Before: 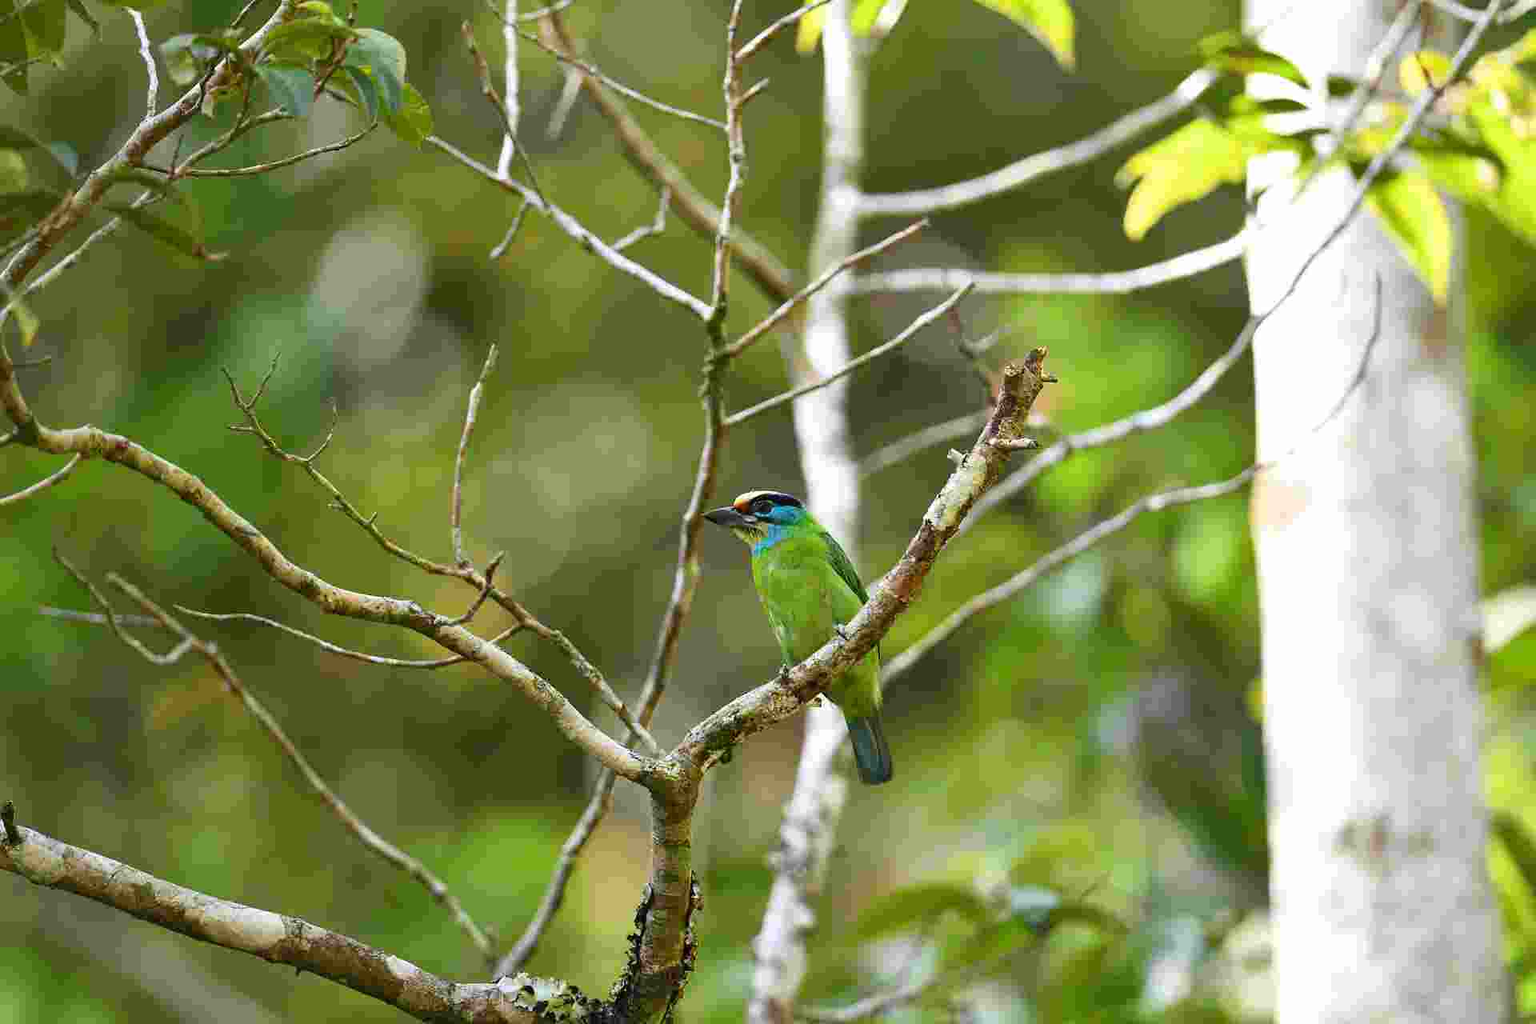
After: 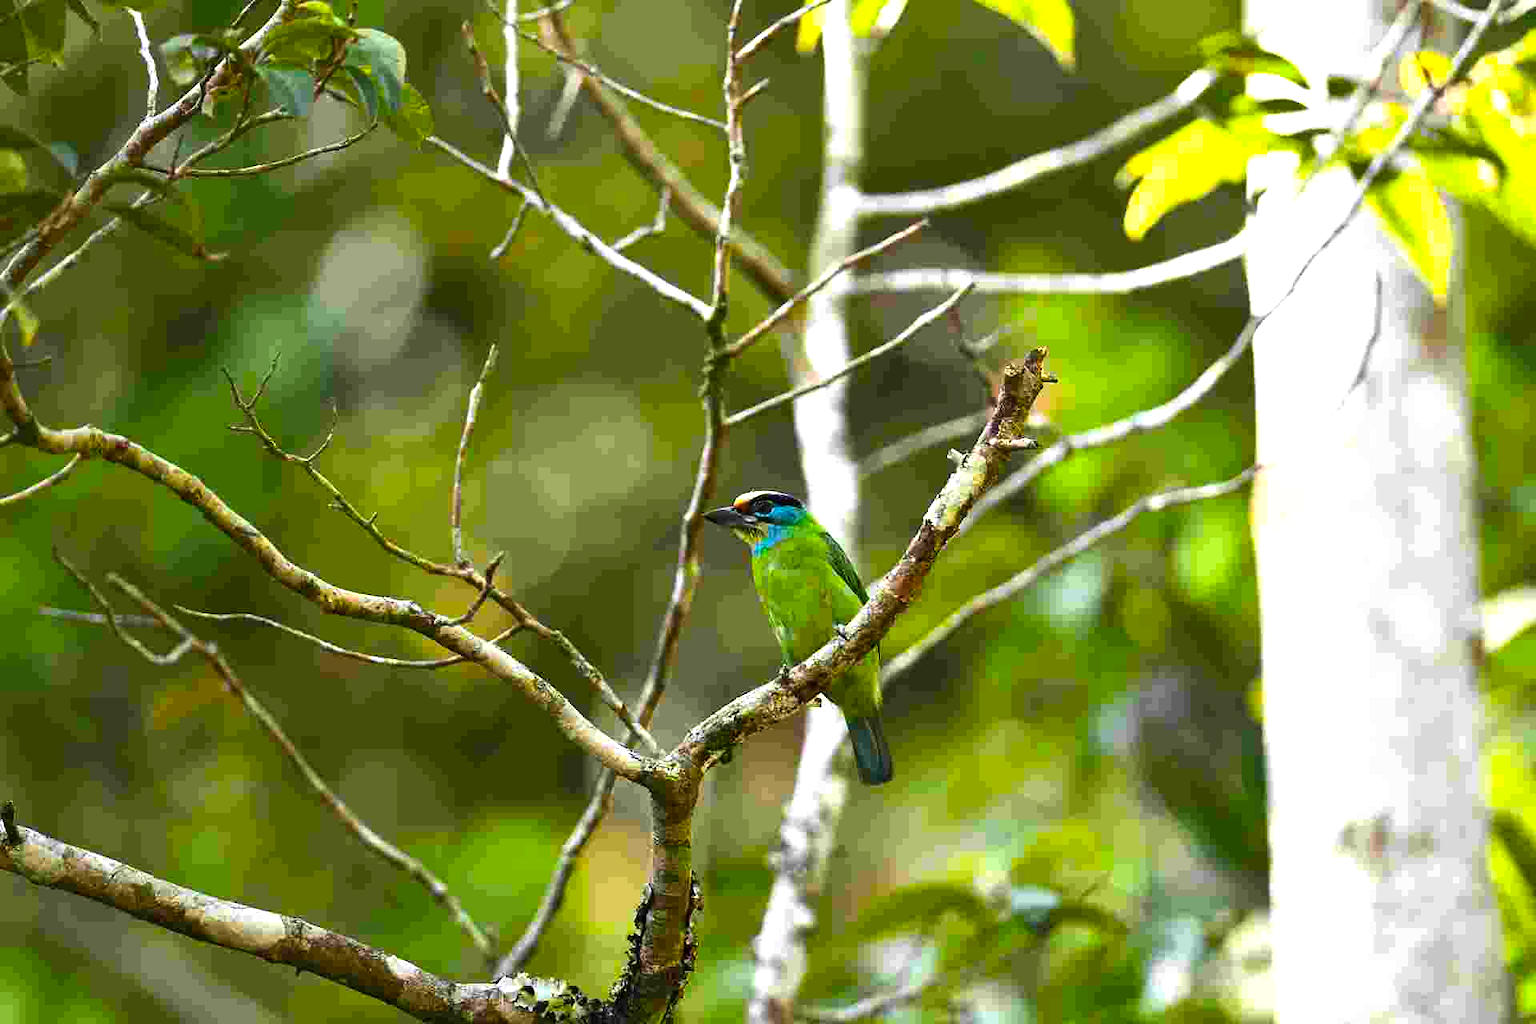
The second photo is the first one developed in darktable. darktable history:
color balance rgb: perceptual saturation grading › global saturation 14.816%, perceptual brilliance grading › global brilliance 14.7%, perceptual brilliance grading › shadows -34.762%, global vibrance 20%
